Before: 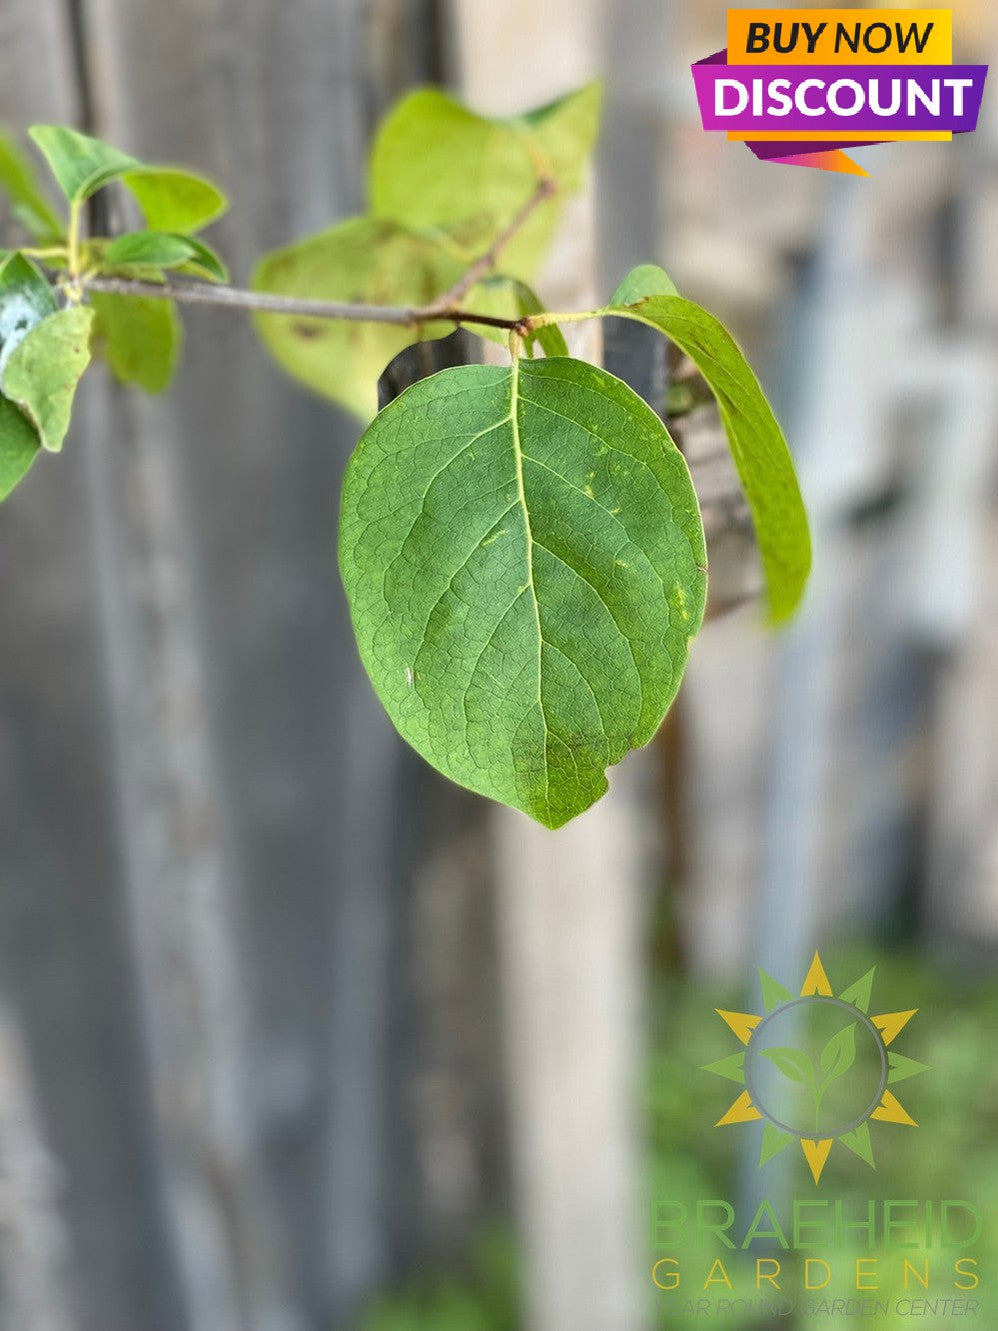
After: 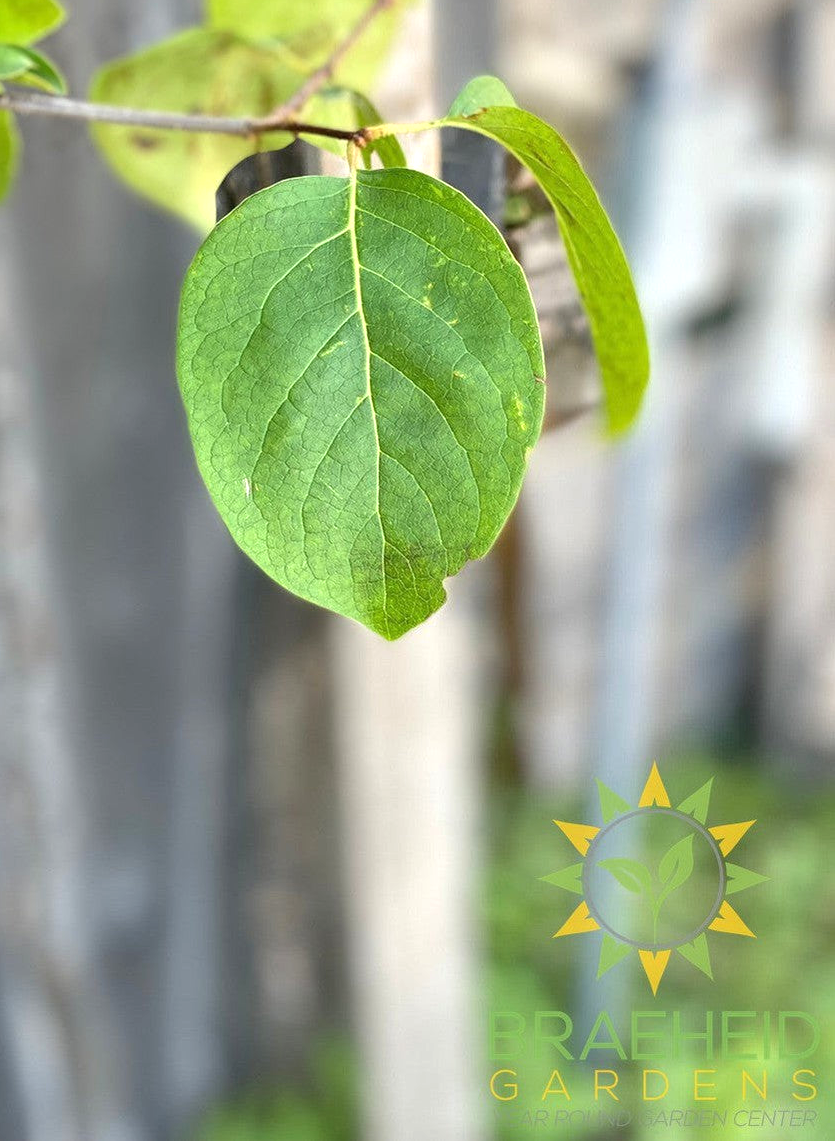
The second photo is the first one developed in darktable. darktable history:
crop: left 16.315%, top 14.246%
exposure: exposure 0.426 EV, compensate highlight preservation false
